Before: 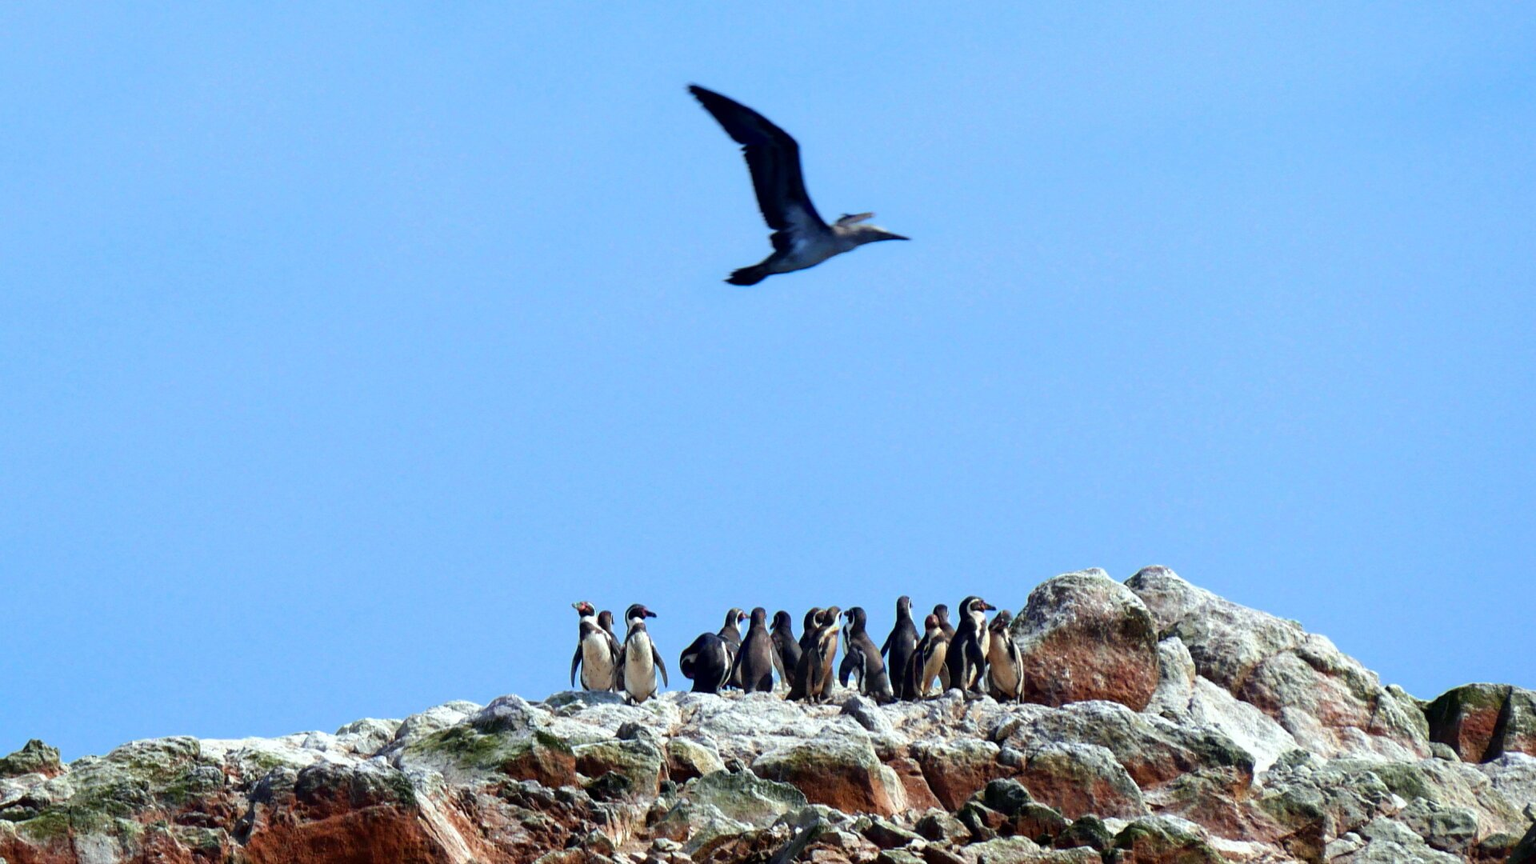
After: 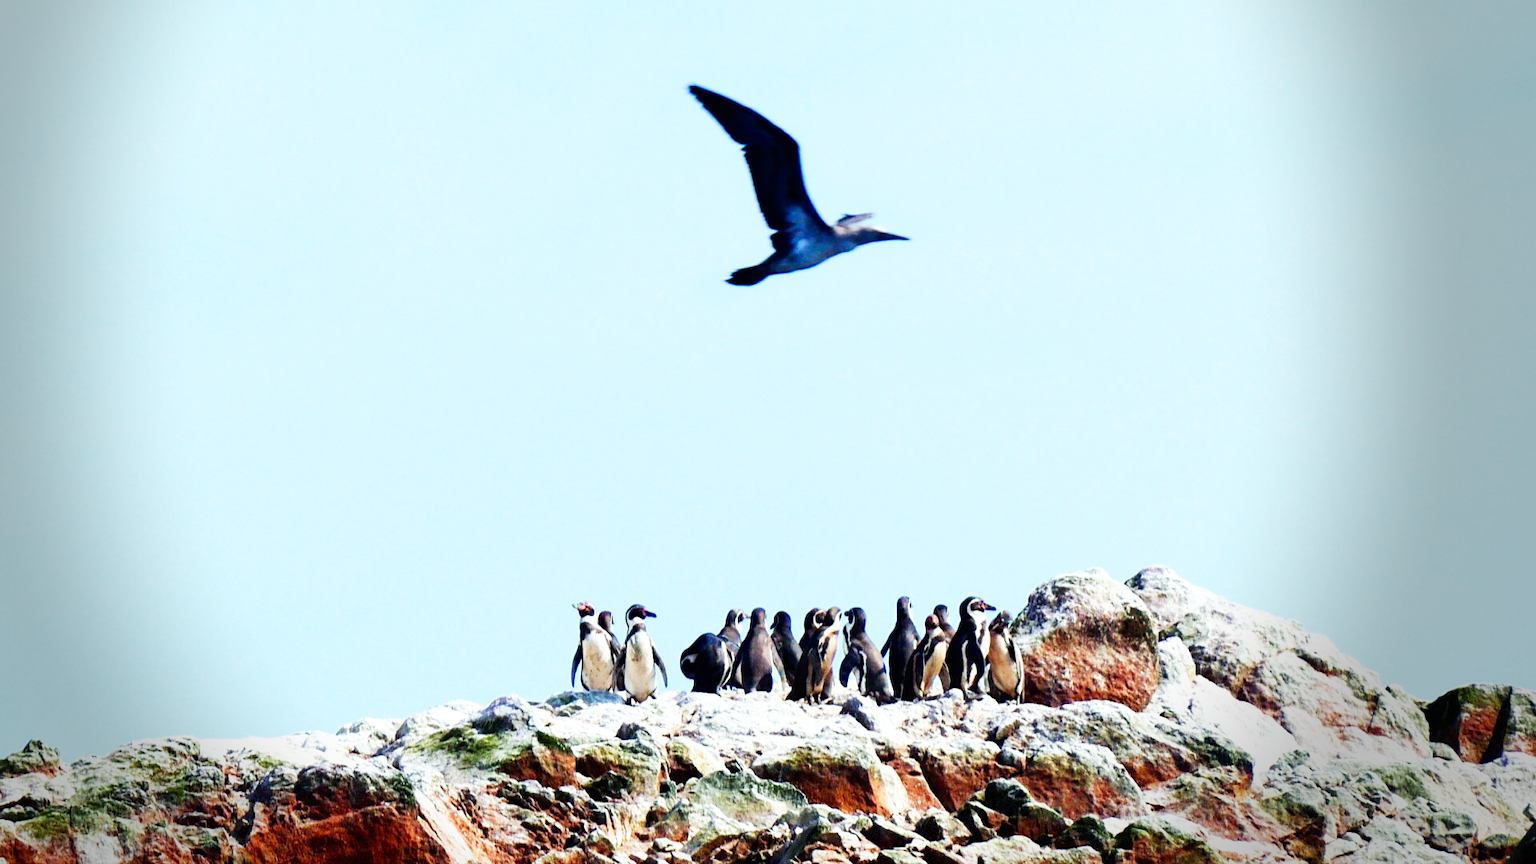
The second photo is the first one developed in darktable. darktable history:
vignetting: fall-off start 68.33%, fall-off radius 30%, saturation 0.042, center (-0.066, -0.311), width/height ratio 0.992, shape 0.85, dithering 8-bit output
base curve: curves: ch0 [(0, 0) (0.007, 0.004) (0.027, 0.03) (0.046, 0.07) (0.207, 0.54) (0.442, 0.872) (0.673, 0.972) (1, 1)], preserve colors none
